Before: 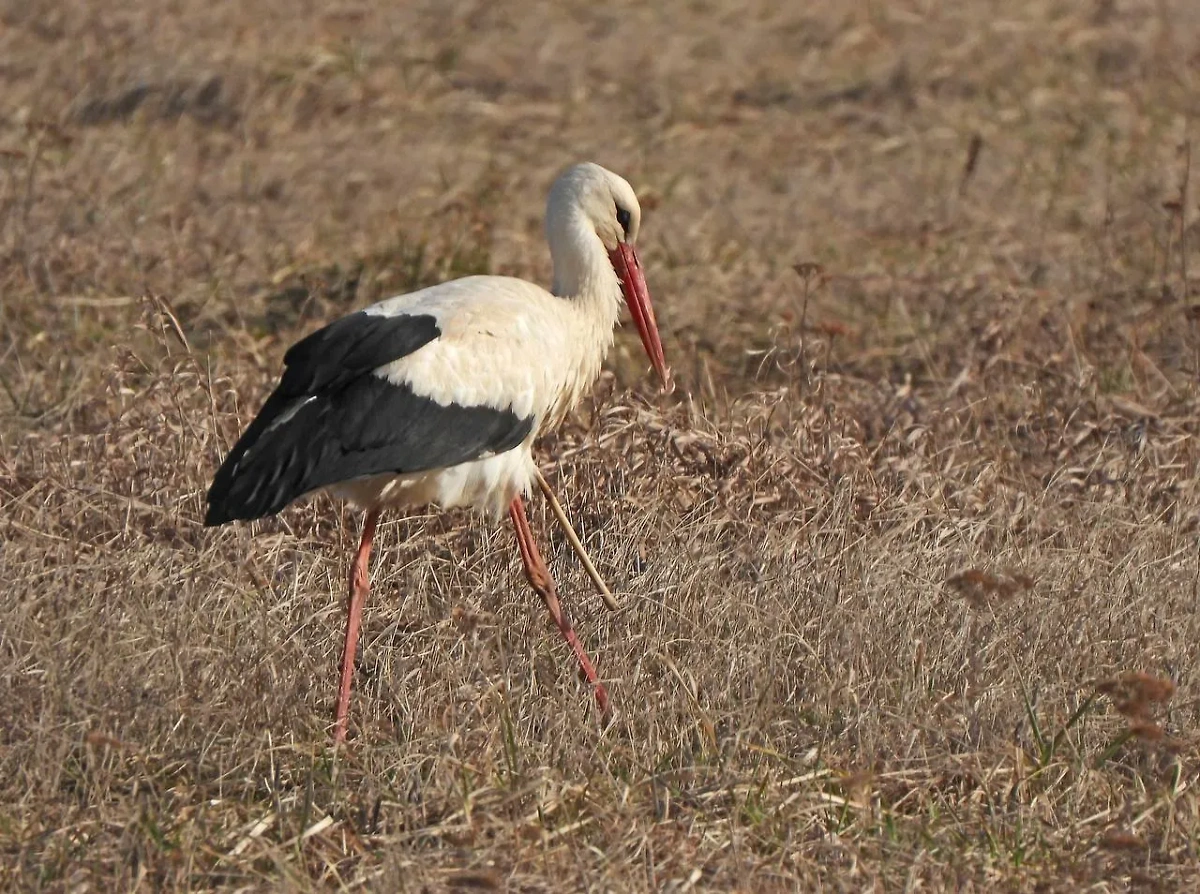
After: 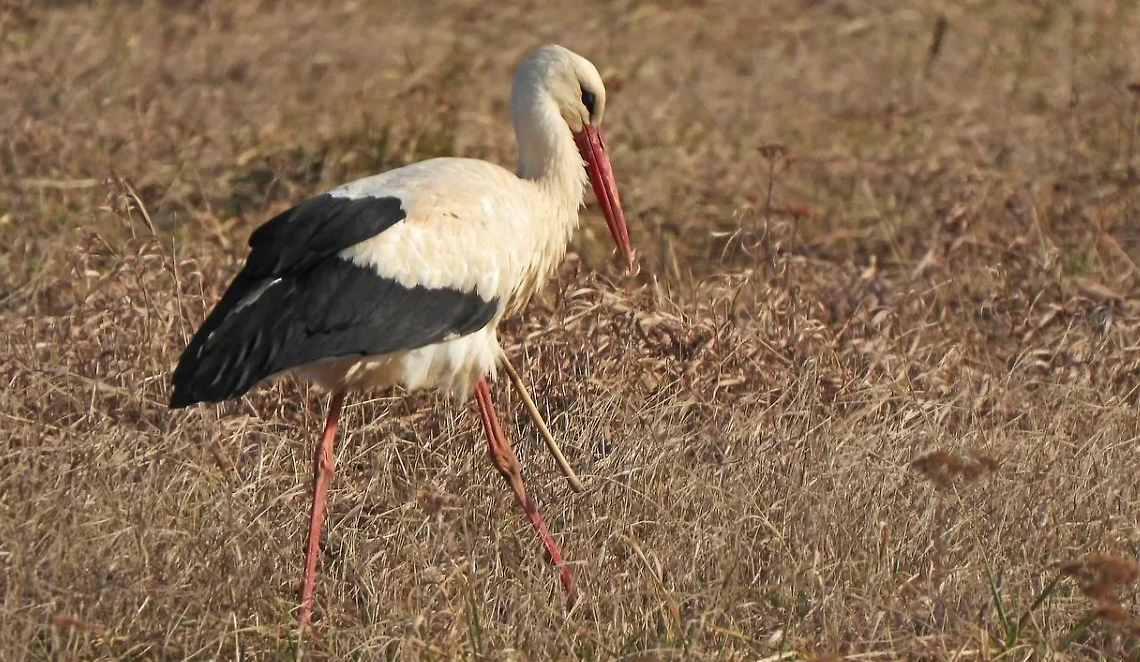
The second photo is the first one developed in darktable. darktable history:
crop and rotate: left 2.991%, top 13.302%, right 1.981%, bottom 12.636%
velvia: on, module defaults
